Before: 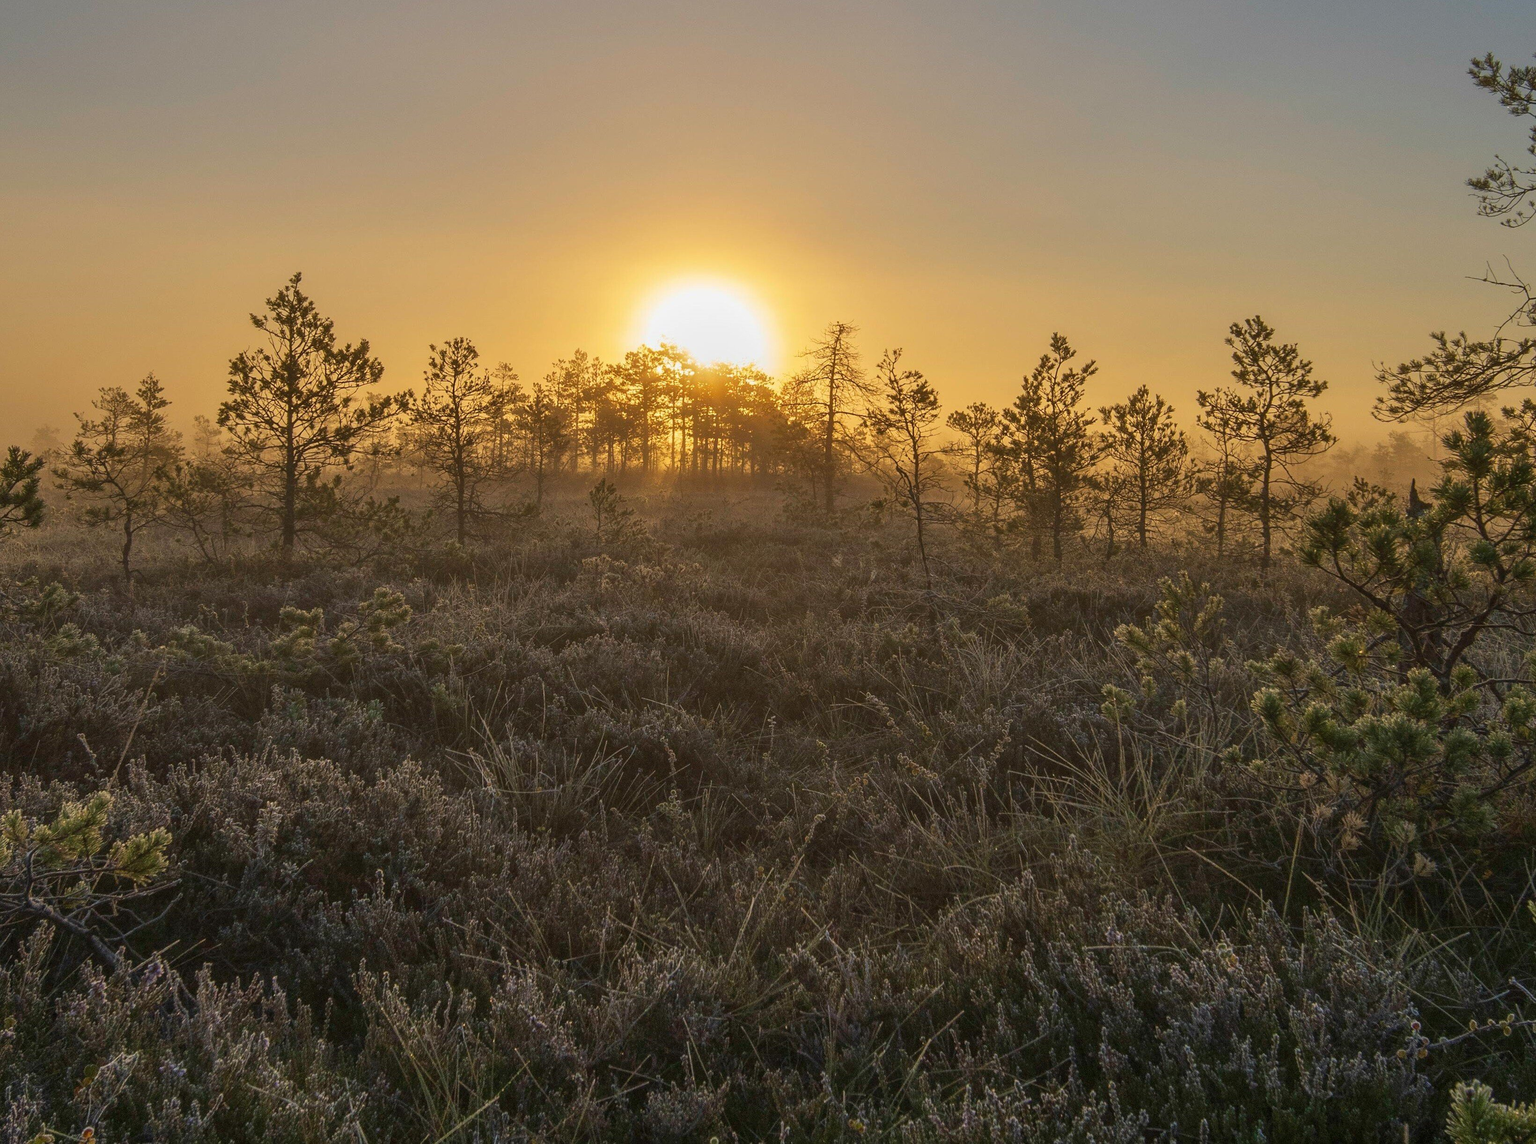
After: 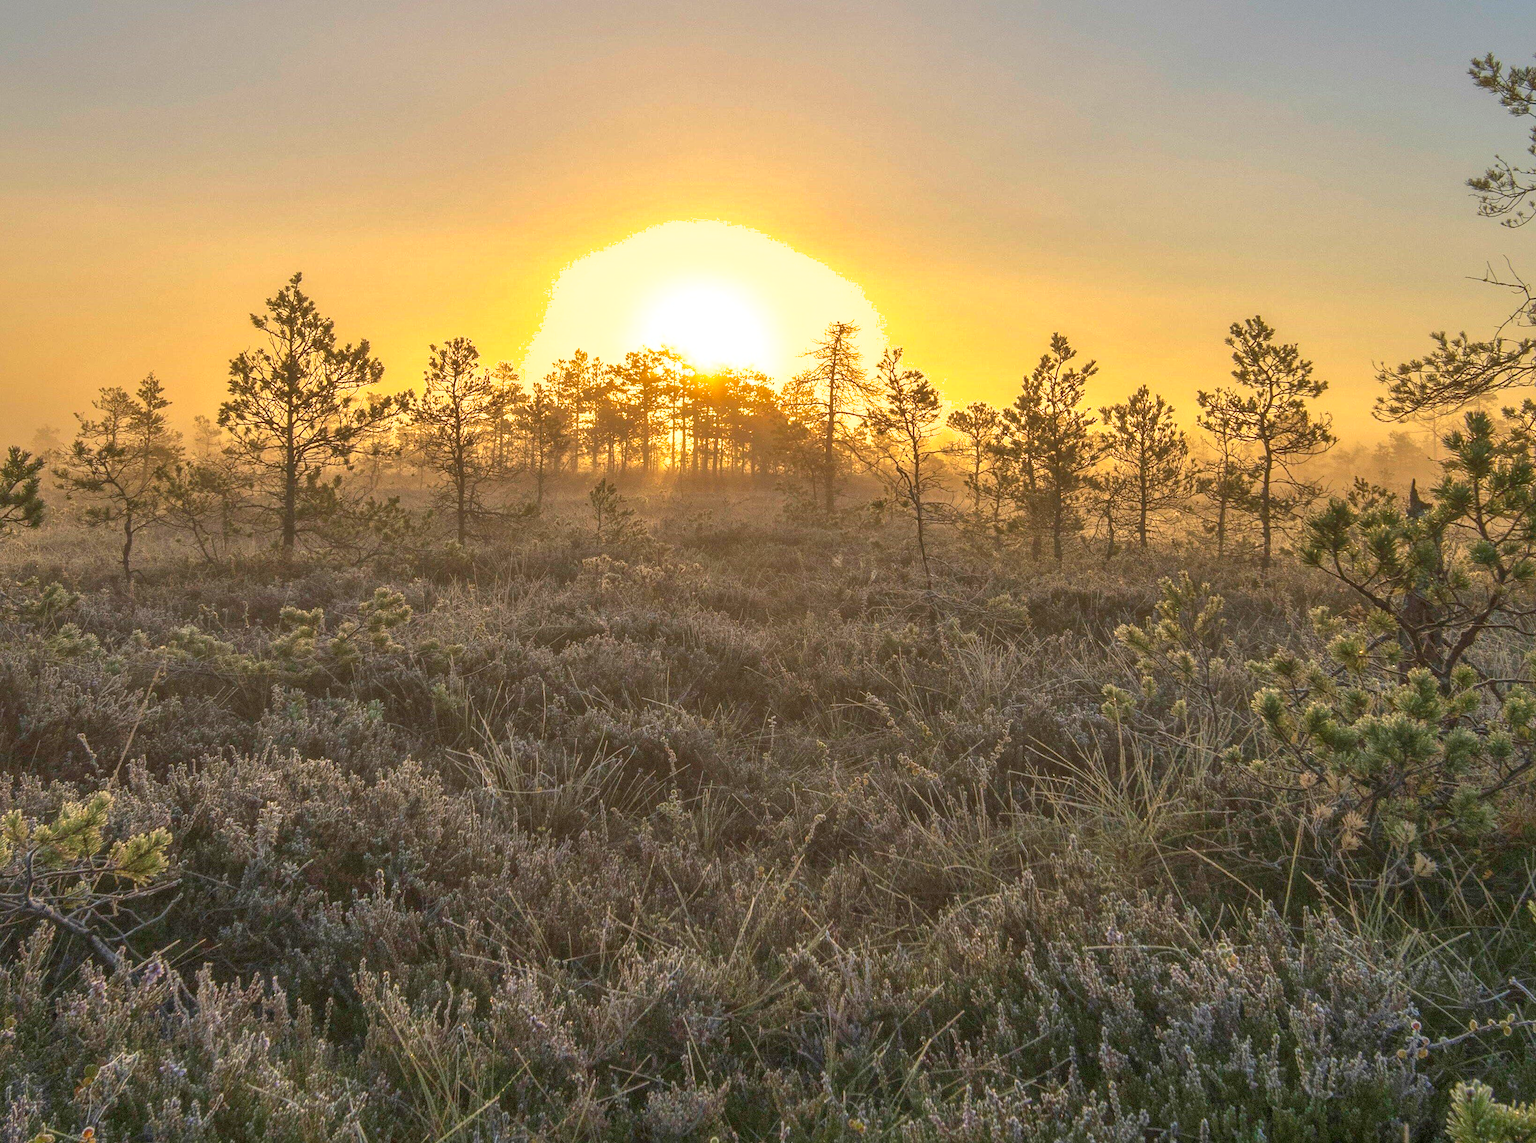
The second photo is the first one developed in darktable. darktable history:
exposure: black level correction 0.001, exposure 0.955 EV, compensate exposure bias true, compensate highlight preservation false
shadows and highlights: on, module defaults
